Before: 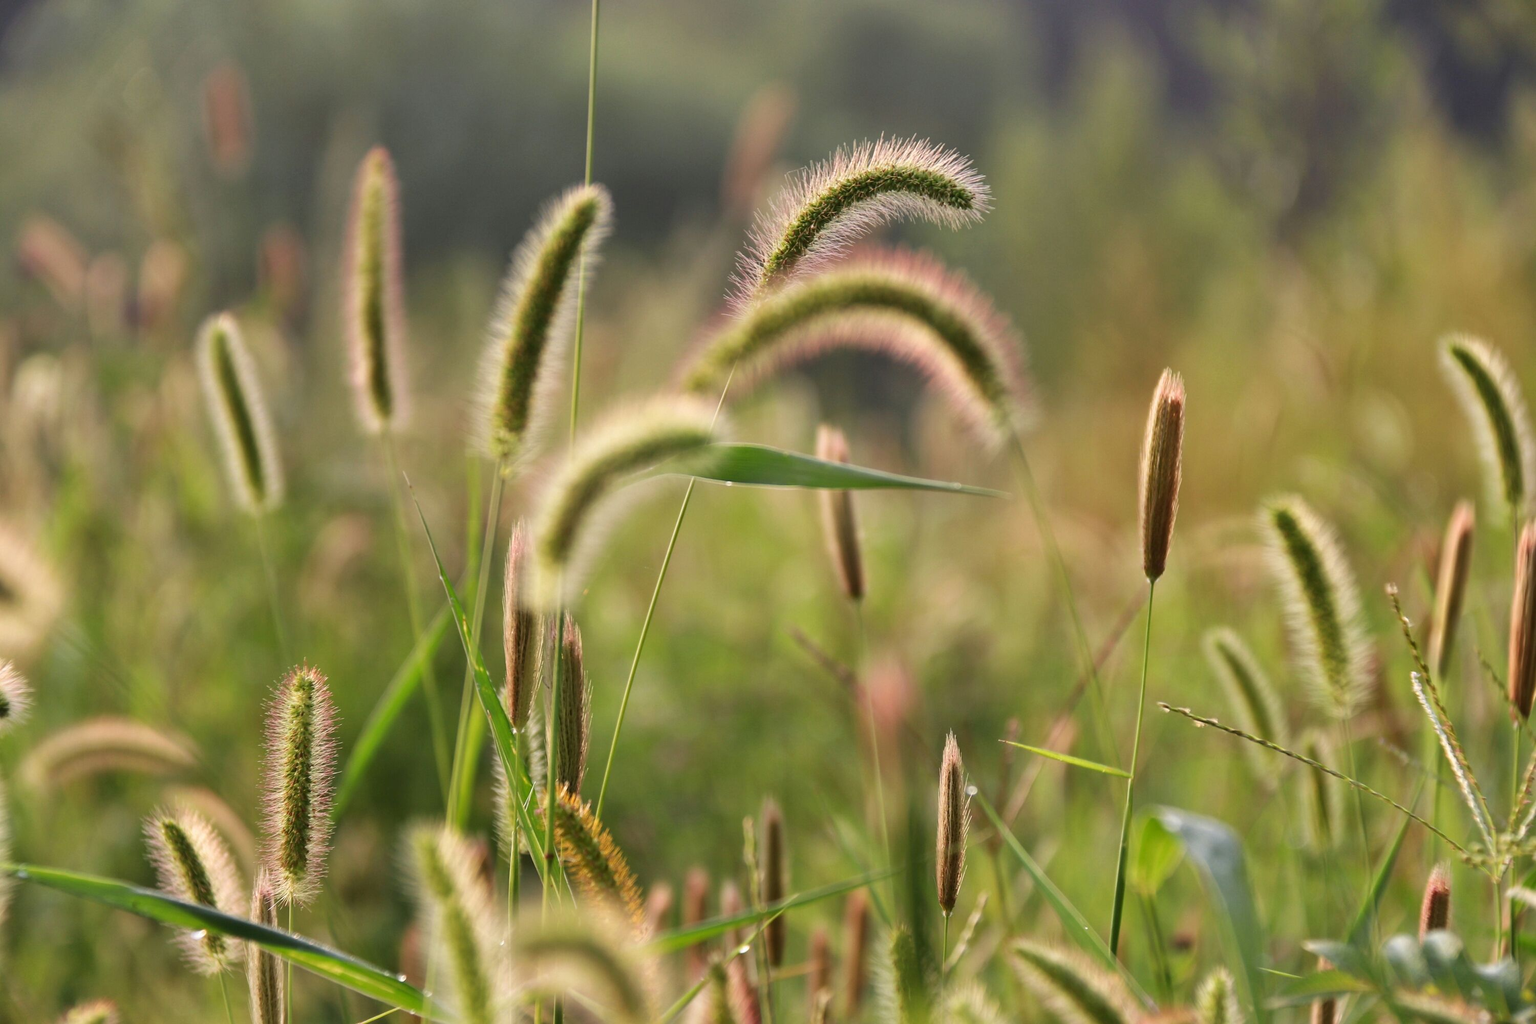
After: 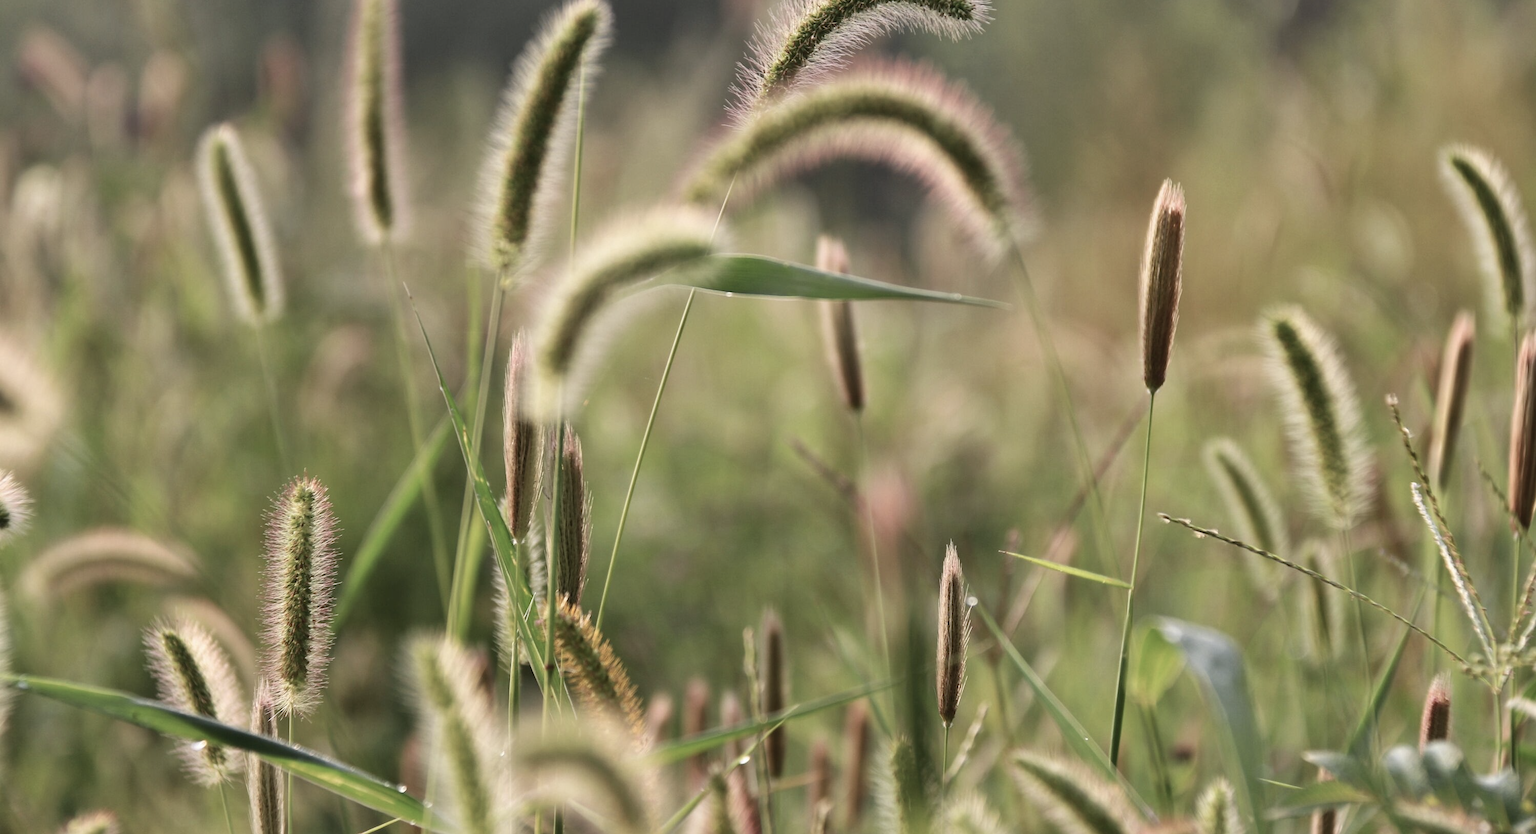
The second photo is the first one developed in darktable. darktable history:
contrast brightness saturation: contrast 0.1, saturation -0.36
crop and rotate: top 18.507%
